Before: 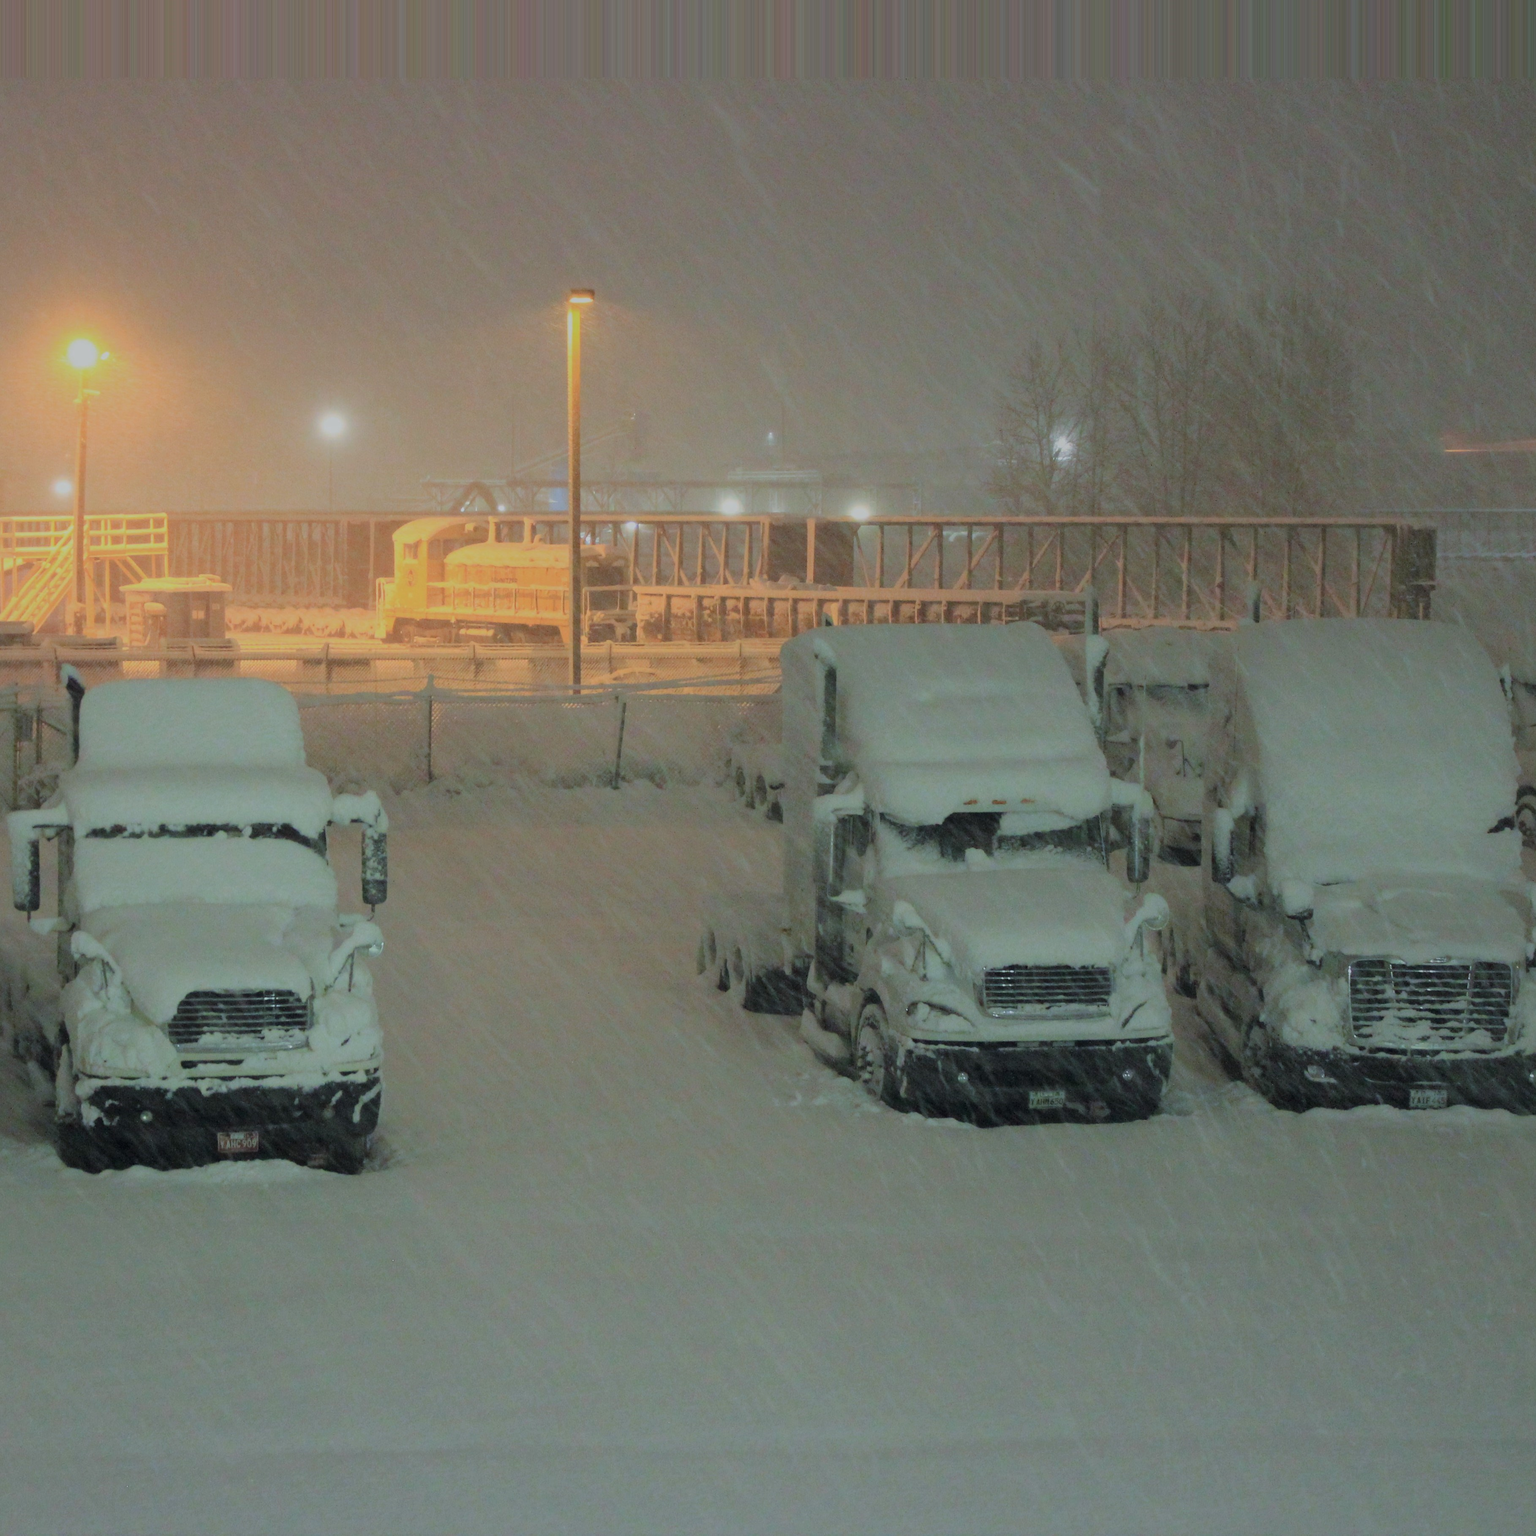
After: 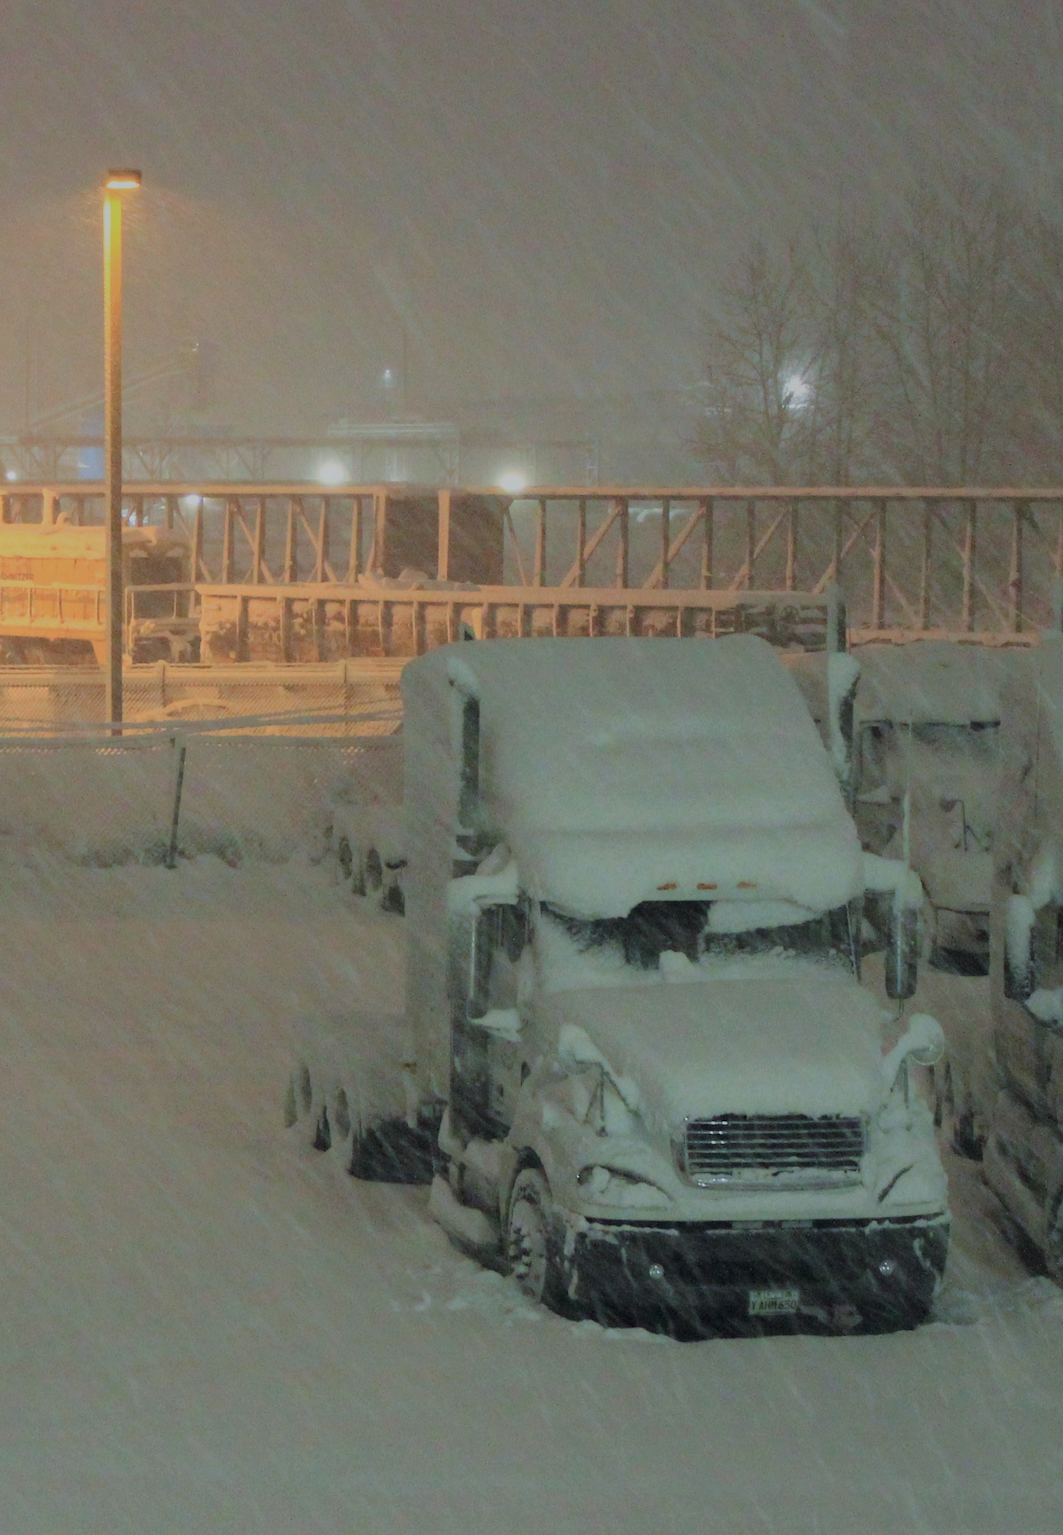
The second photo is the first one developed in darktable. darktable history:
crop: left 32.131%, top 10.962%, right 18.332%, bottom 17.481%
